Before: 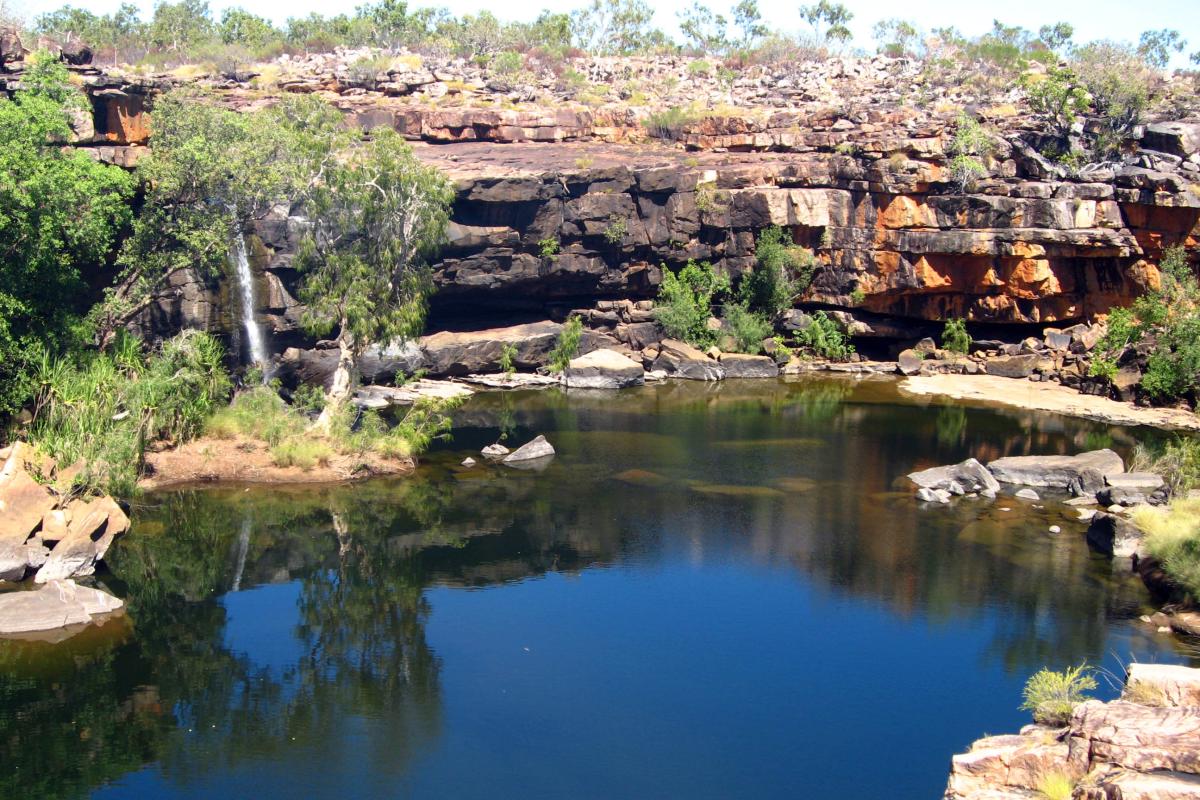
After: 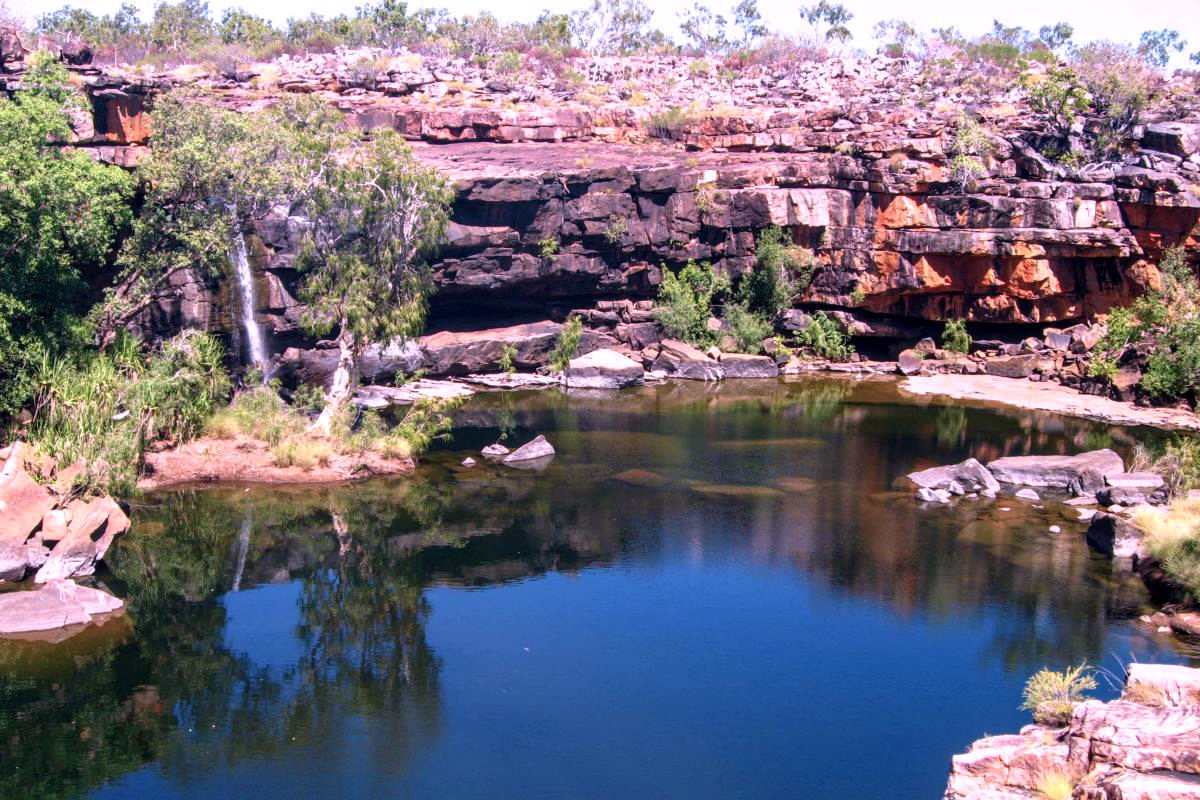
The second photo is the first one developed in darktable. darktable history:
color correction: highlights a* 15.46, highlights b* -20.56
velvia: on, module defaults
exposure: exposure 0.02 EV, compensate highlight preservation false
local contrast: detail 130%
